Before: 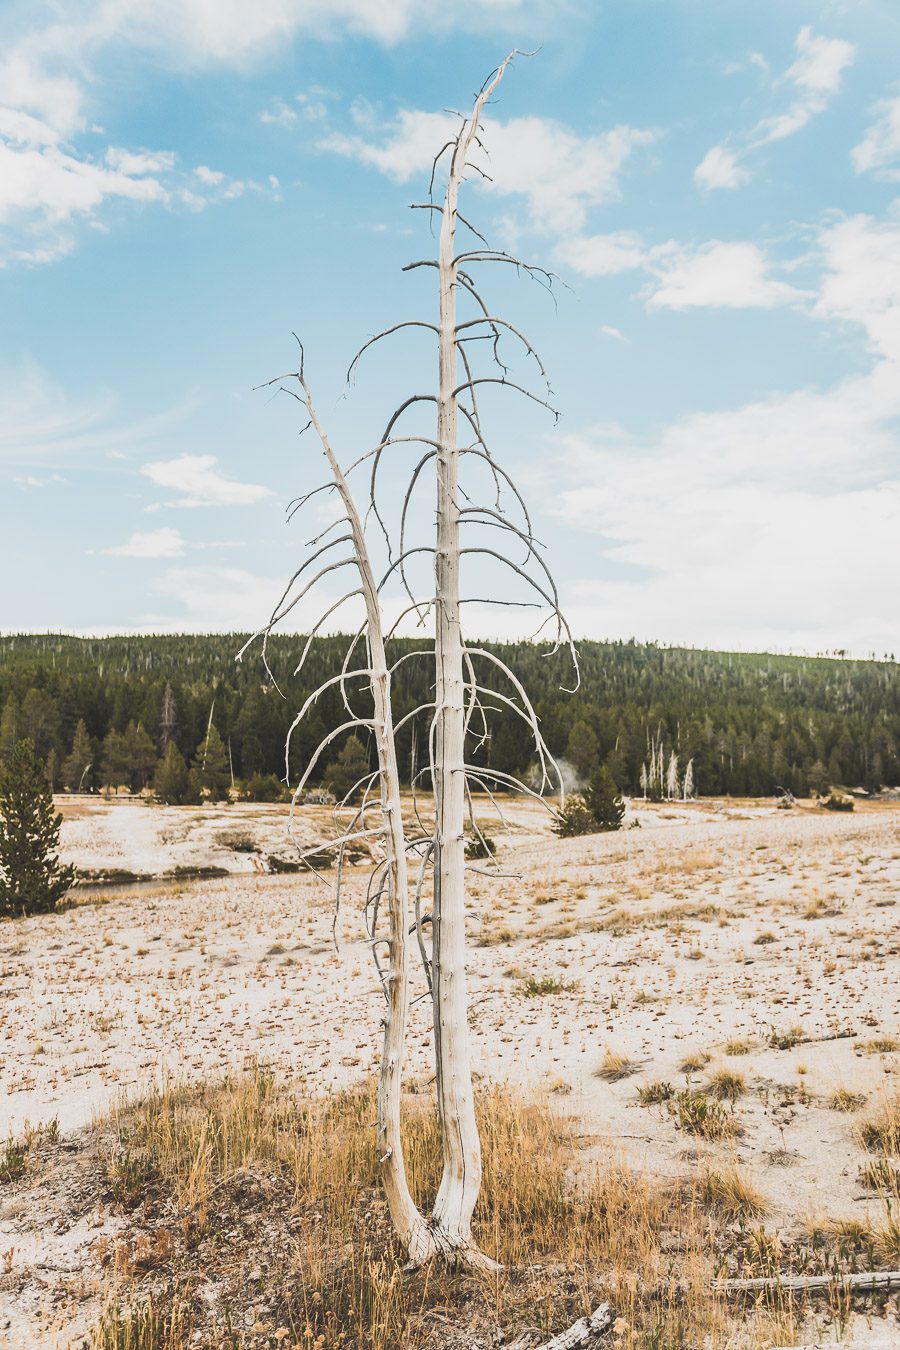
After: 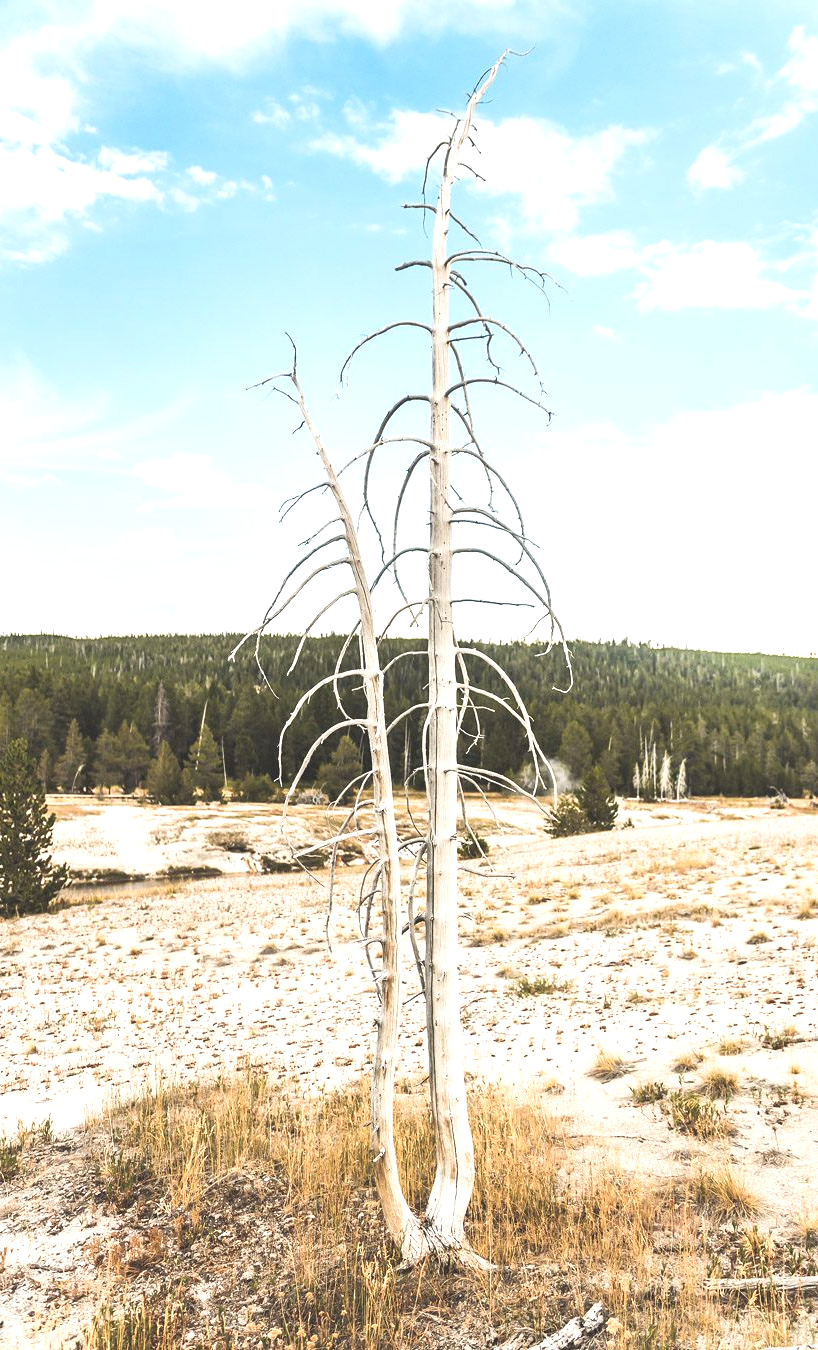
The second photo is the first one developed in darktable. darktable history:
exposure: exposure 0.655 EV, compensate highlight preservation false
crop and rotate: left 0.867%, right 8.186%
